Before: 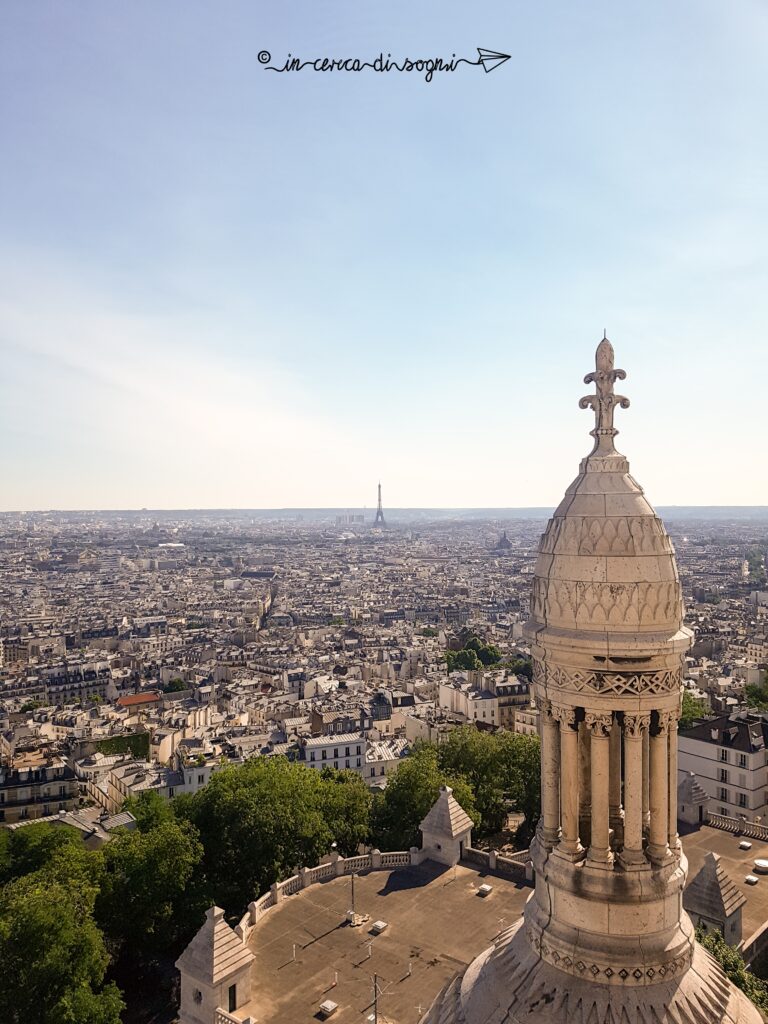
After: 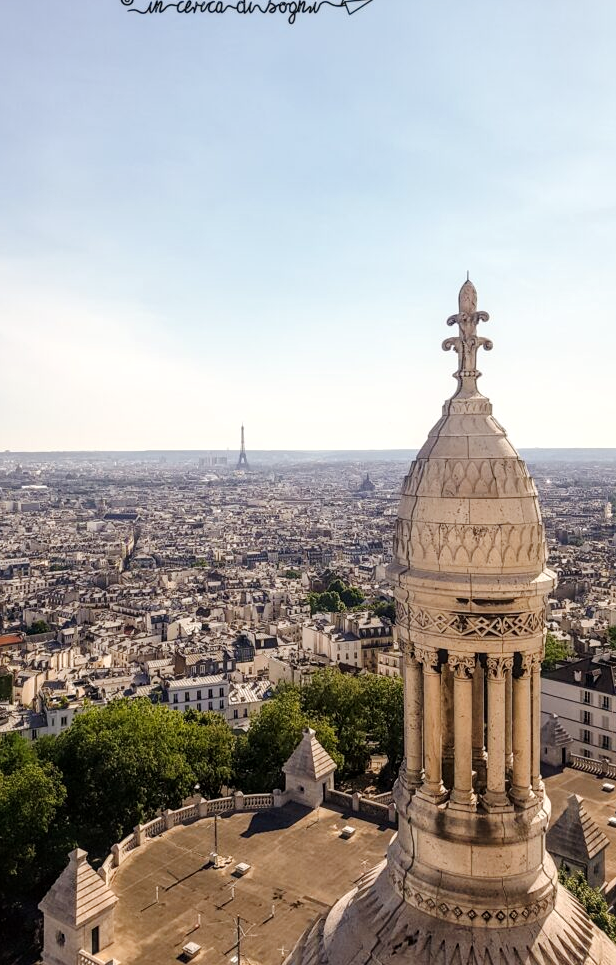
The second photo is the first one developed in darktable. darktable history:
tone curve: curves: ch0 [(0, 0.003) (0.117, 0.101) (0.257, 0.246) (0.408, 0.432) (0.611, 0.653) (0.824, 0.846) (1, 1)]; ch1 [(0, 0) (0.227, 0.197) (0.405, 0.421) (0.501, 0.501) (0.522, 0.53) (0.563, 0.572) (0.589, 0.611) (0.699, 0.709) (0.976, 0.992)]; ch2 [(0, 0) (0.208, 0.176) (0.377, 0.38) (0.5, 0.5) (0.537, 0.534) (0.571, 0.576) (0.681, 0.746) (1, 1)], preserve colors none
local contrast: on, module defaults
crop and rotate: left 17.957%, top 5.741%, right 1.768%
